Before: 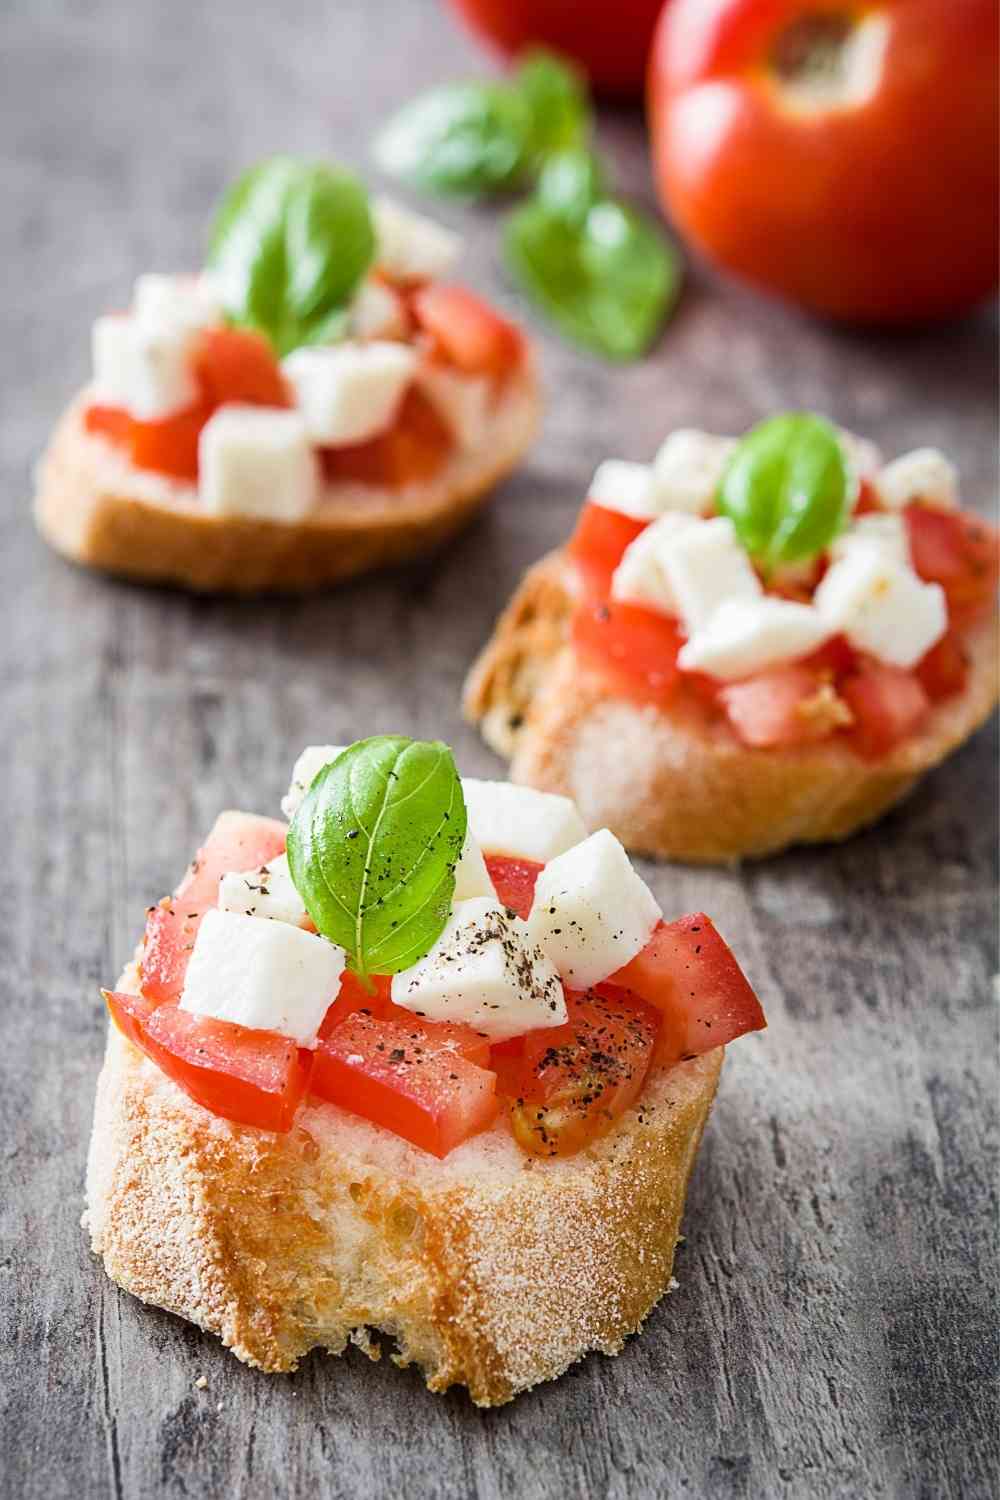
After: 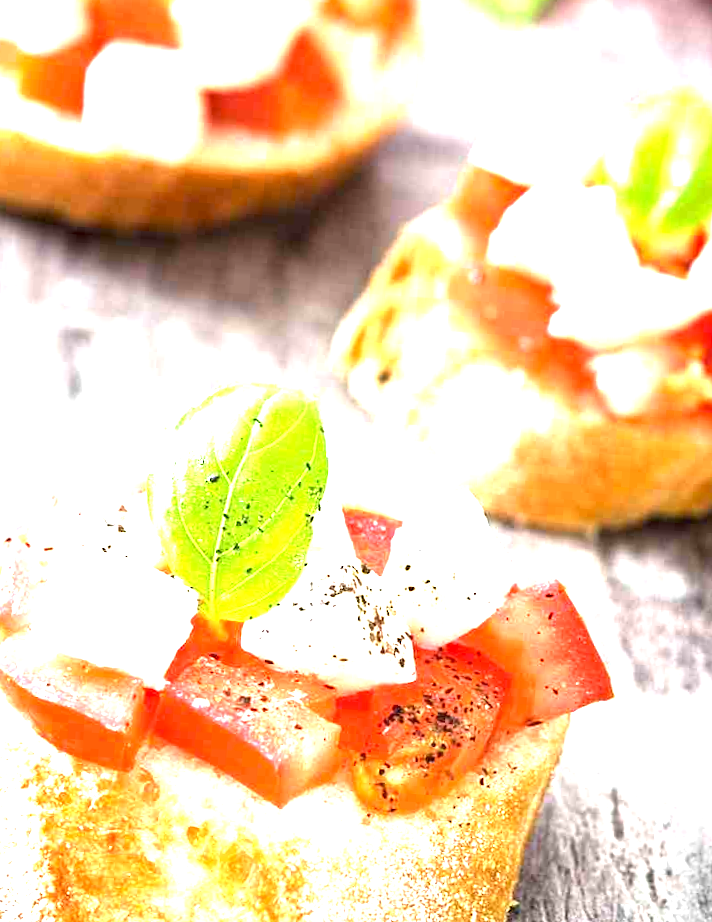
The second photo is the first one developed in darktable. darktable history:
crop and rotate: angle -3.79°, left 9.893%, top 20.505%, right 11.96%, bottom 11.996%
exposure: exposure 2.011 EV, compensate highlight preservation false
